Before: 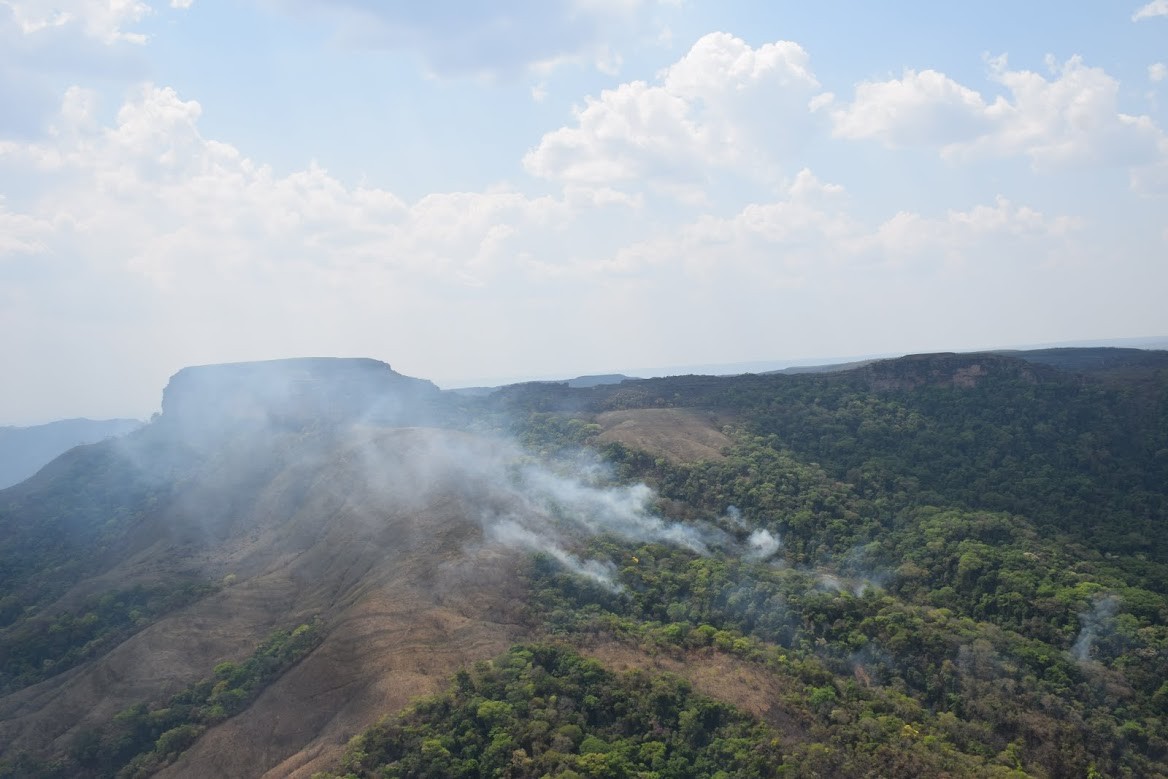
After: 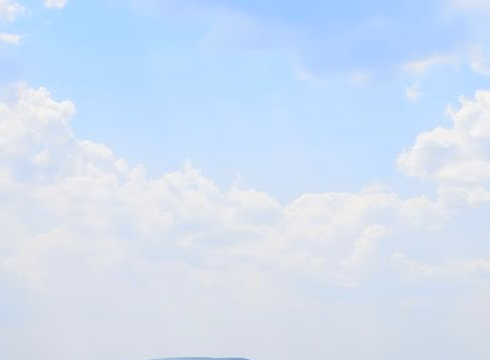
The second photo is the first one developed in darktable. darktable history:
crop and rotate: left 10.817%, top 0.062%, right 47.194%, bottom 53.626%
color contrast: green-magenta contrast 1.12, blue-yellow contrast 1.95, unbound 0
